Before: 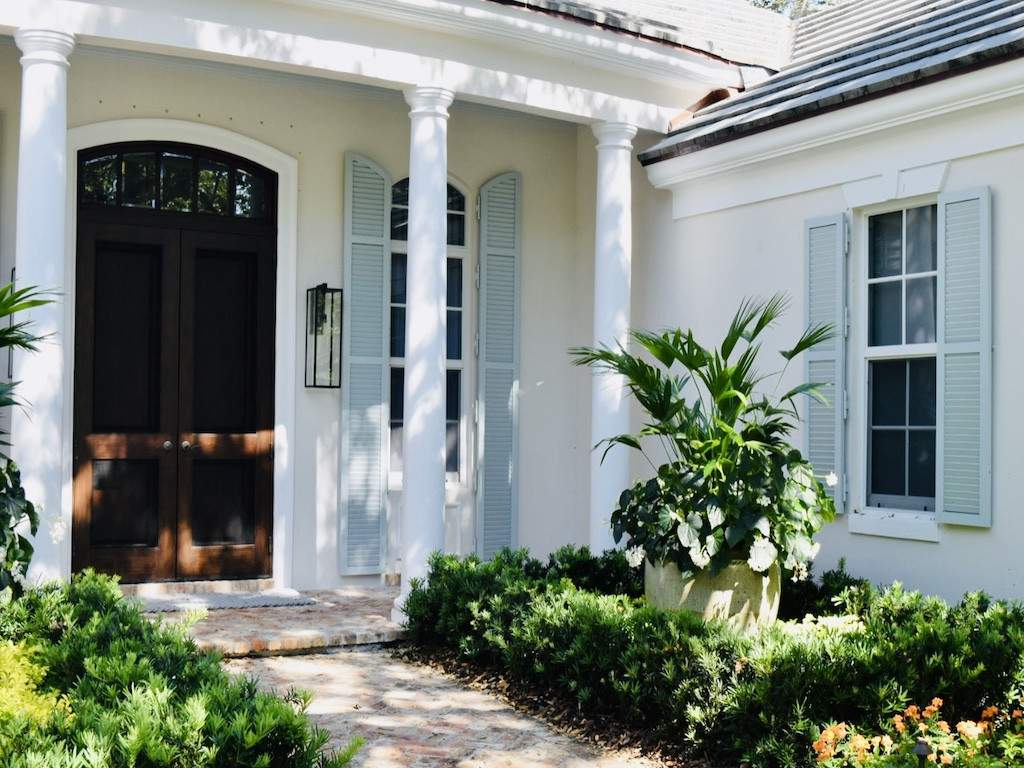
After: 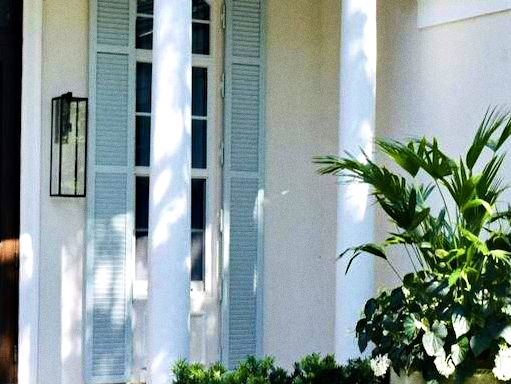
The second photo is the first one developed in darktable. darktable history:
grain: coarseness 22.88 ISO
crop: left 25%, top 25%, right 25%, bottom 25%
velvia: on, module defaults
tone equalizer: -8 EV -0.417 EV, -7 EV -0.389 EV, -6 EV -0.333 EV, -5 EV -0.222 EV, -3 EV 0.222 EV, -2 EV 0.333 EV, -1 EV 0.389 EV, +0 EV 0.417 EV, edges refinement/feathering 500, mask exposure compensation -1.57 EV, preserve details no
haze removal: strength 0.29, distance 0.25, compatibility mode true, adaptive false
